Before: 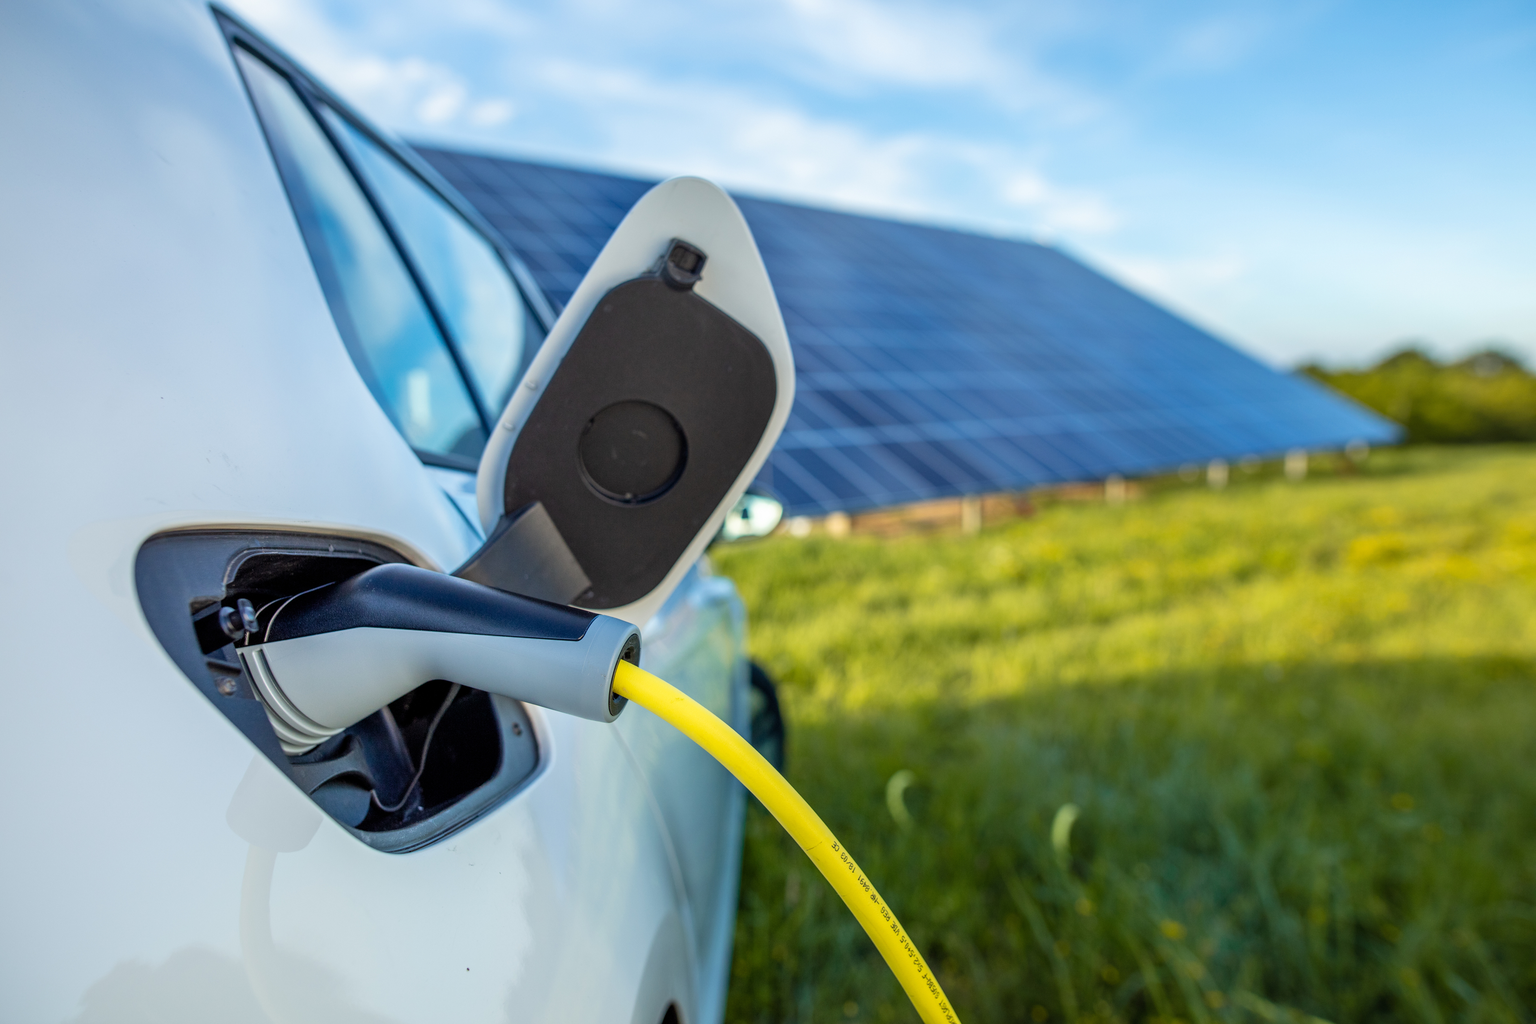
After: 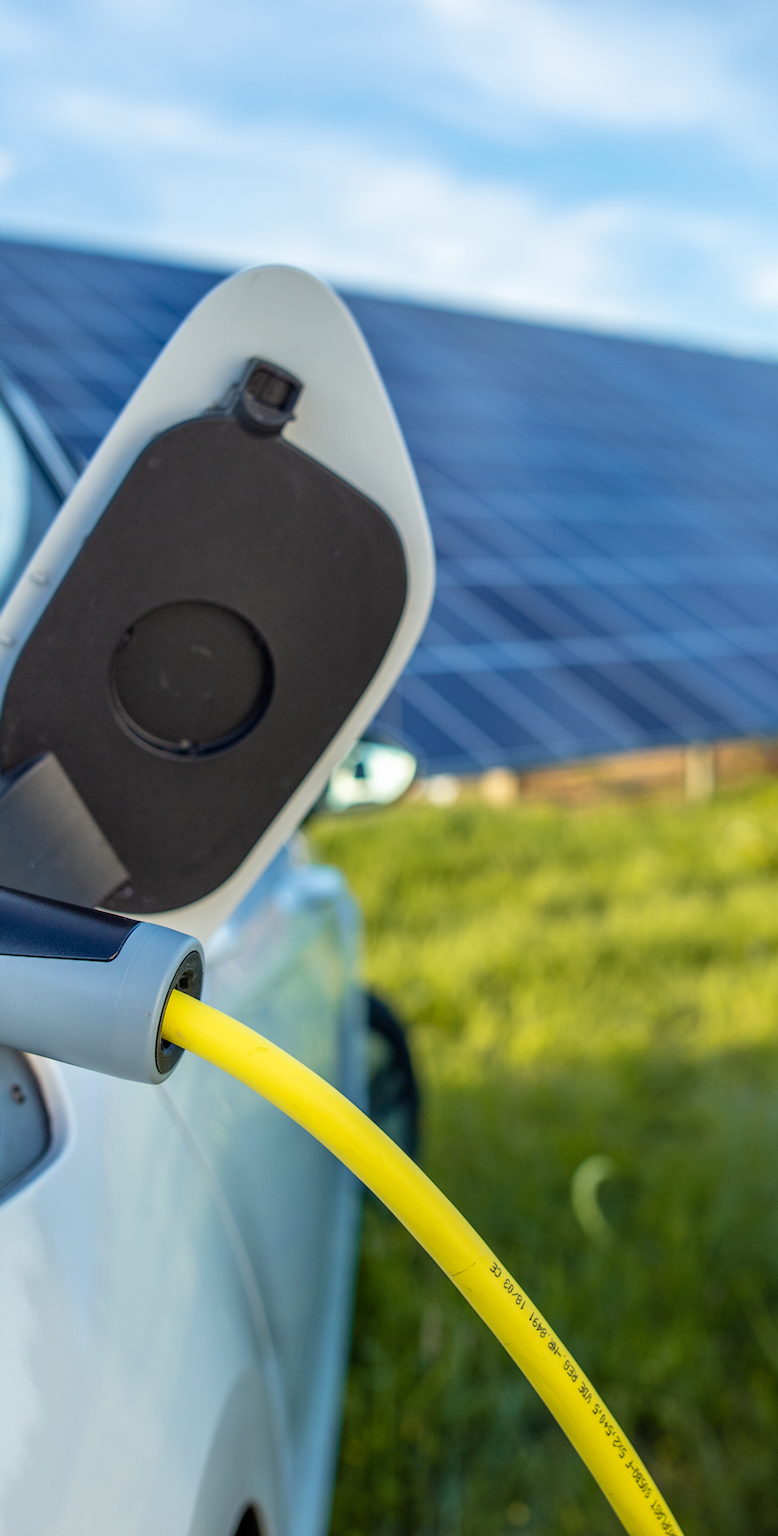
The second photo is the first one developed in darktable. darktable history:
crop: left 32.899%, right 33.303%
